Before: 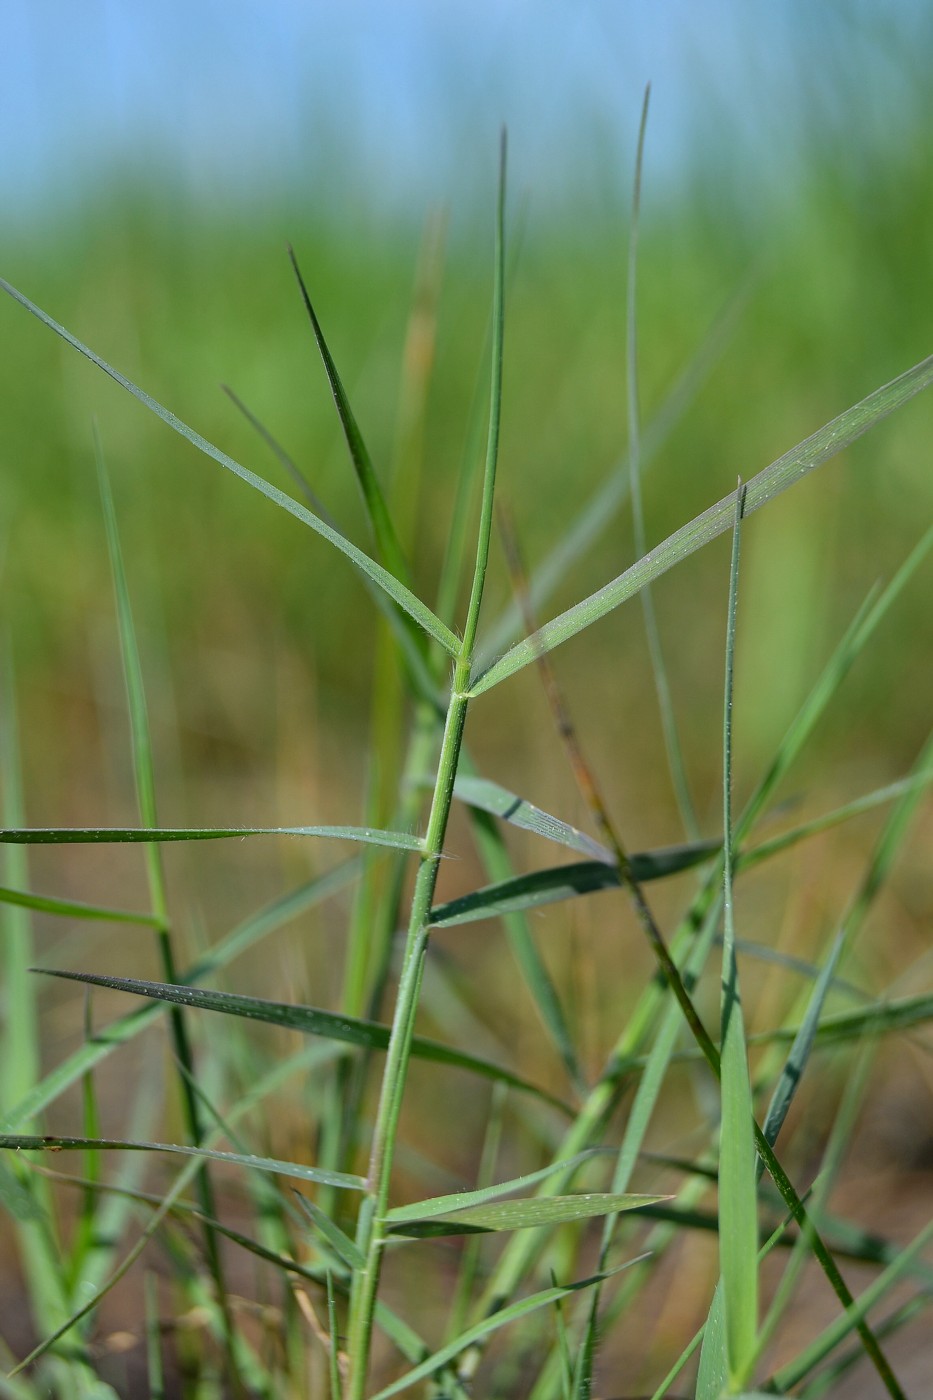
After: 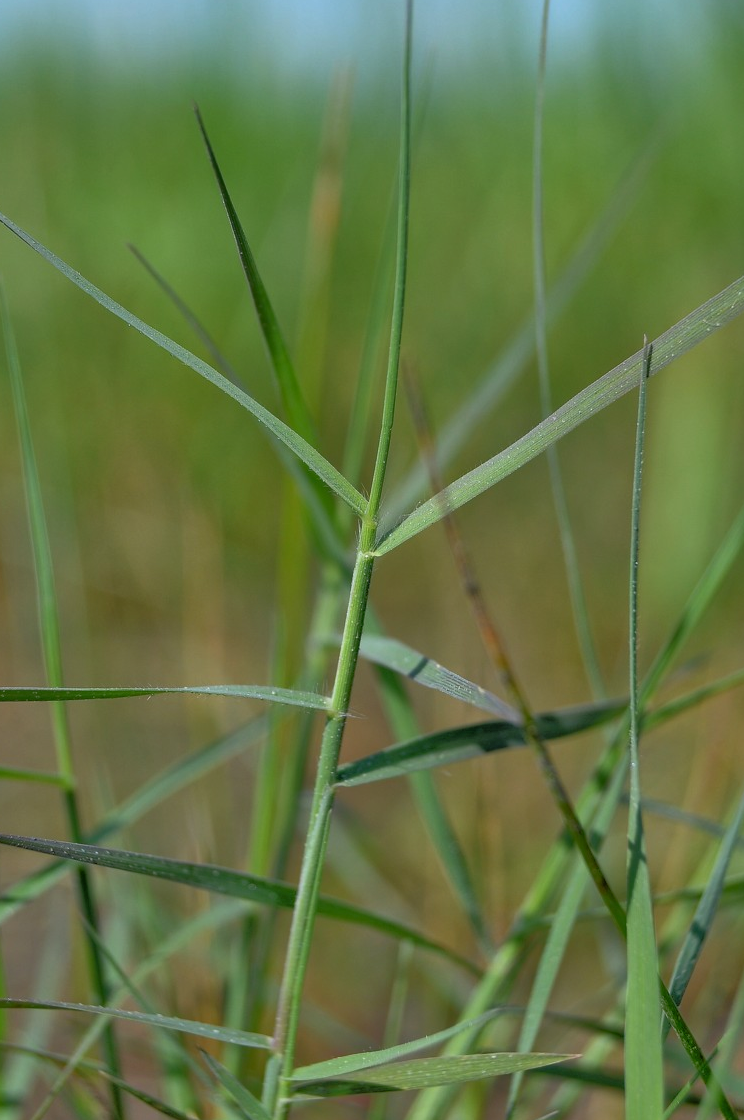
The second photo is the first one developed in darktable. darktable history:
crop and rotate: left 10.288%, top 10.08%, right 9.88%, bottom 9.916%
tone equalizer: -7 EV -0.608 EV, -6 EV 1.04 EV, -5 EV -0.489 EV, -4 EV 0.445 EV, -3 EV 0.42 EV, -2 EV 0.136 EV, -1 EV -0.135 EV, +0 EV -0.397 EV
